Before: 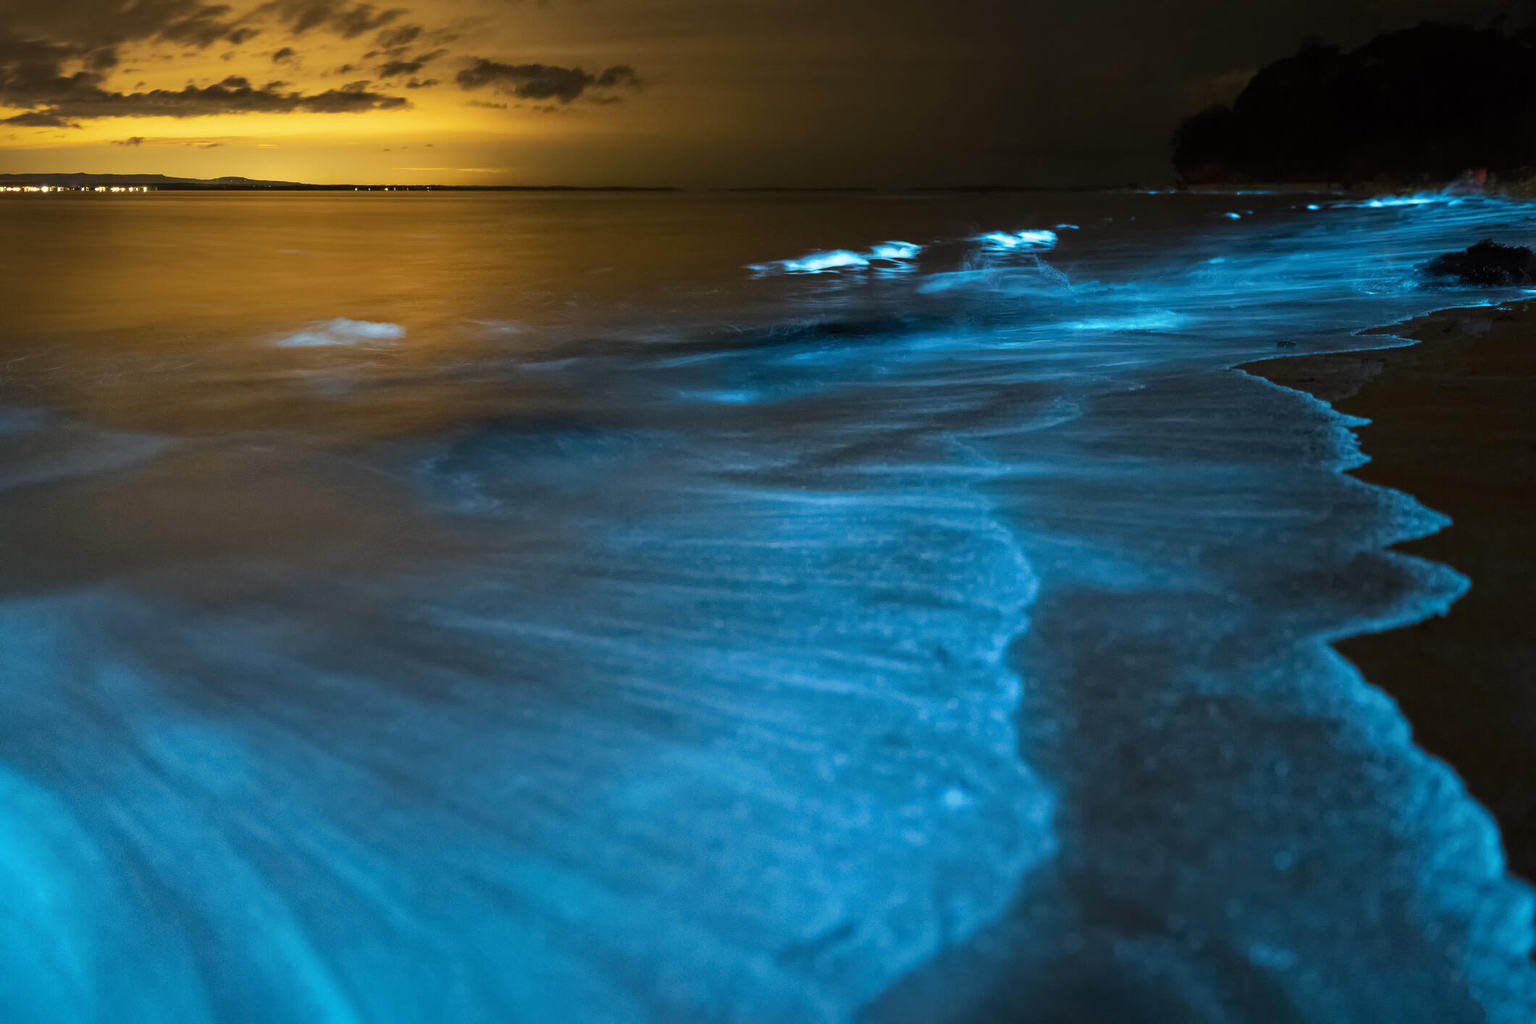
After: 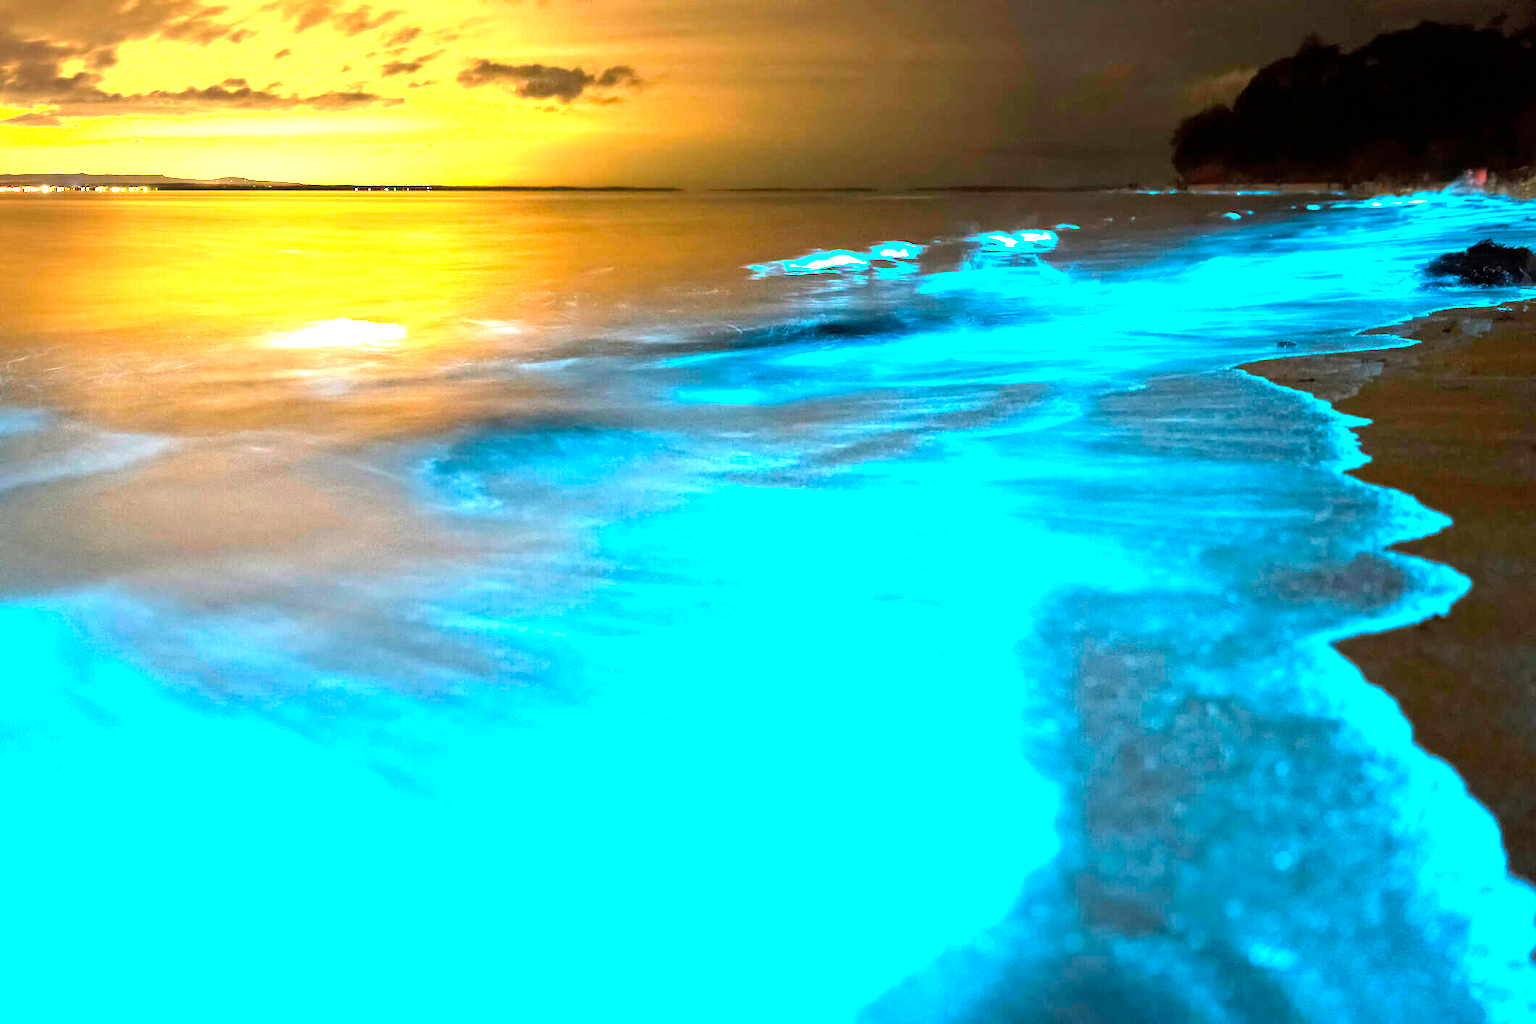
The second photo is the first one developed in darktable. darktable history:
exposure: exposure 3.029 EV, compensate exposure bias true, compensate highlight preservation false
